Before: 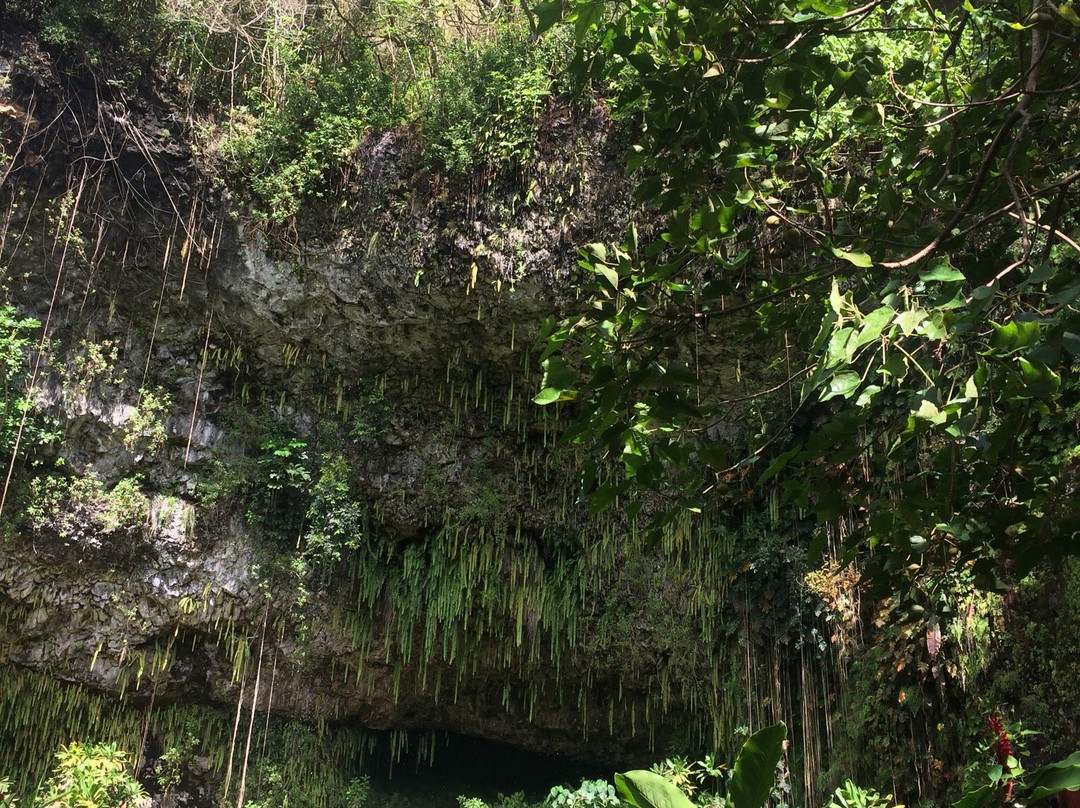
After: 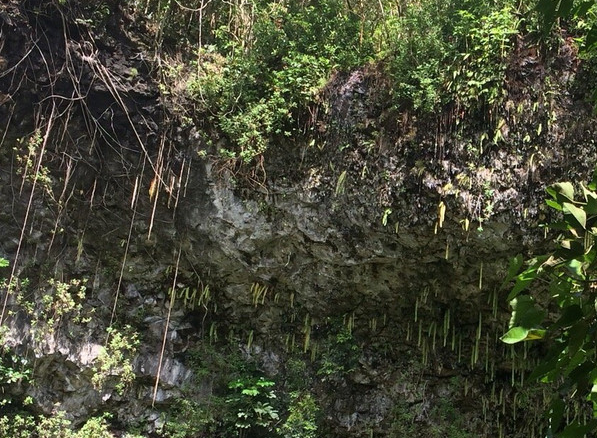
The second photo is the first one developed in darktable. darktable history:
contrast equalizer: octaves 7, y [[0.5 ×6], [0.5 ×6], [0.975, 0.964, 0.925, 0.865, 0.793, 0.721], [0 ×6], [0 ×6]], mix 0.137
crop and rotate: left 3.054%, top 7.664%, right 41.613%, bottom 38.028%
tone equalizer: on, module defaults
